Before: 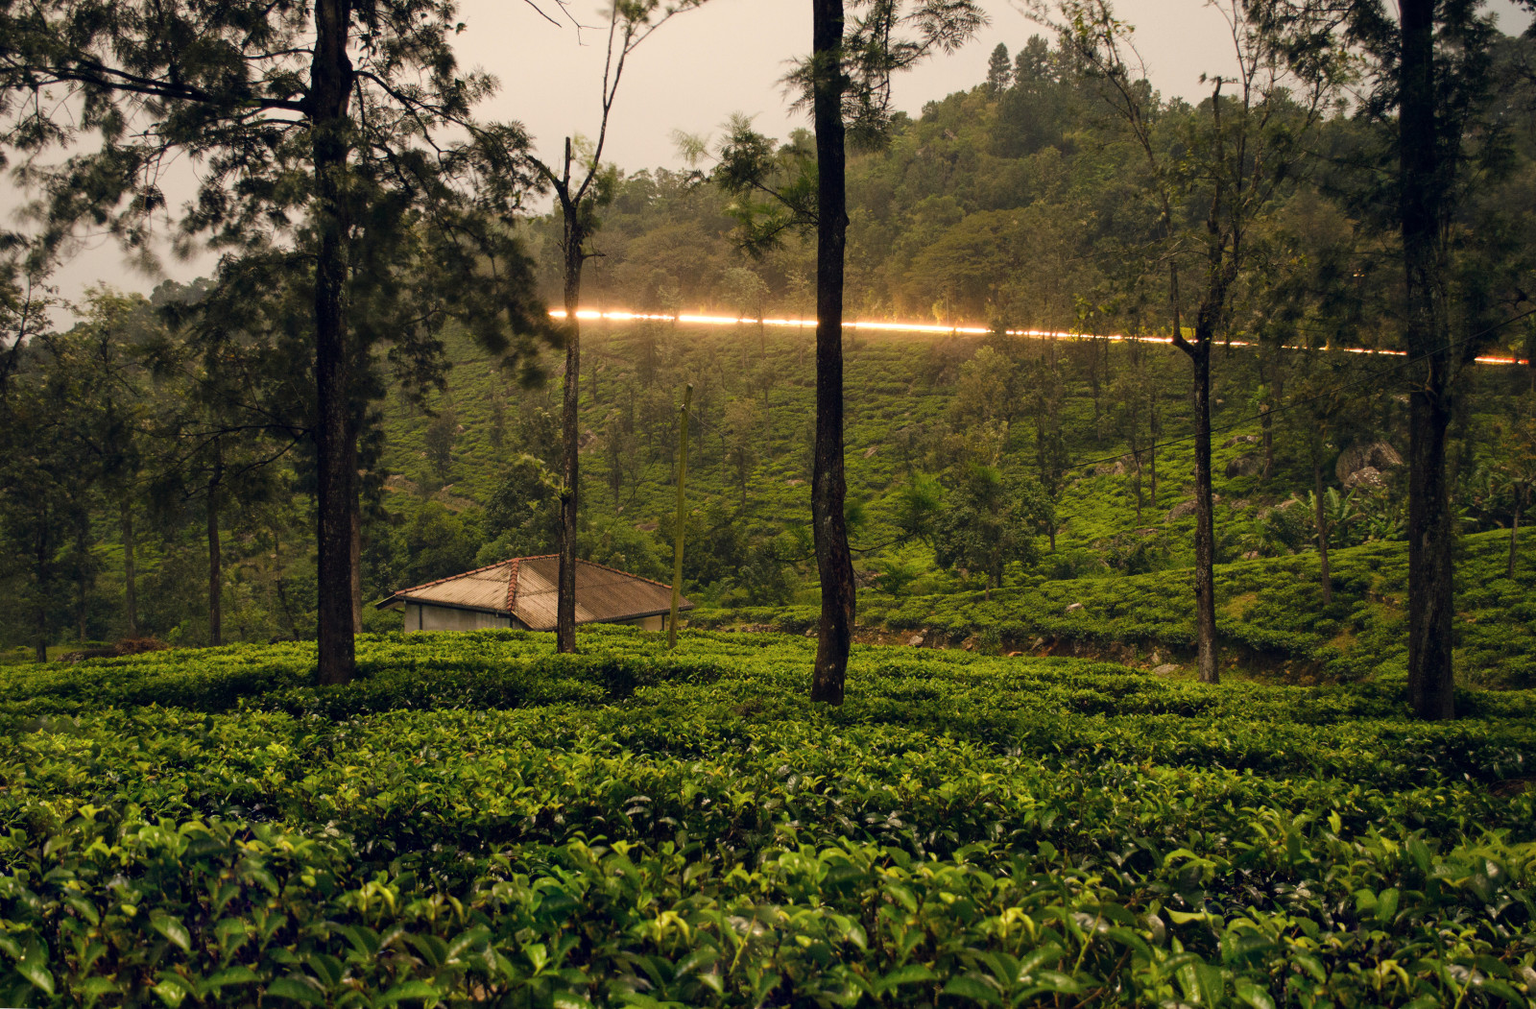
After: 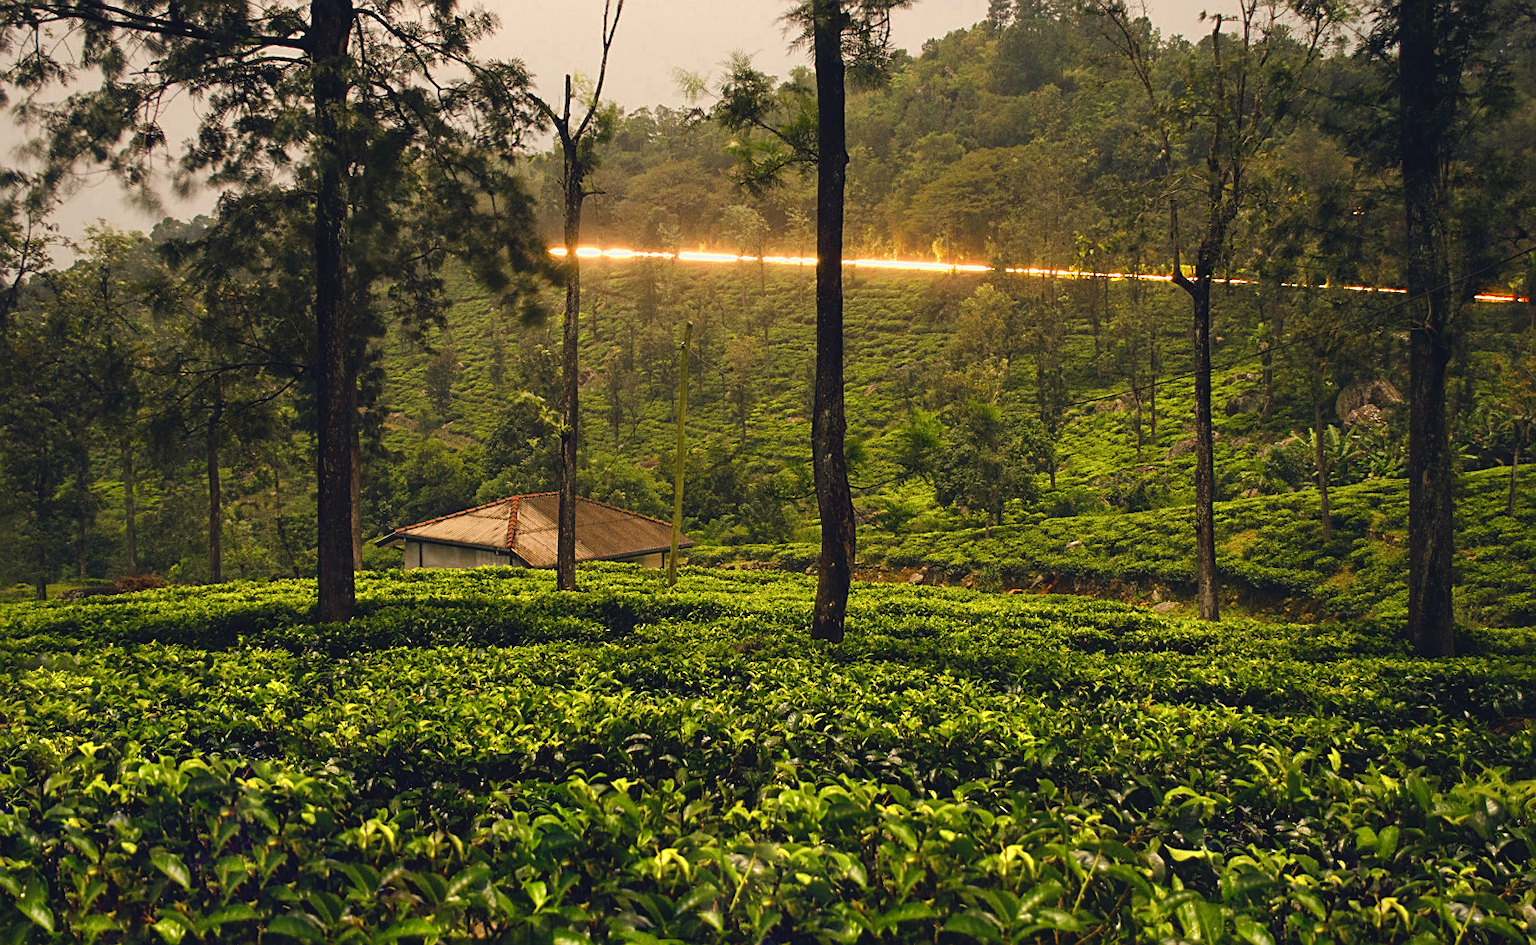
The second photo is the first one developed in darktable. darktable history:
contrast brightness saturation: contrast -0.102, saturation -0.103
sharpen: on, module defaults
crop and rotate: top 6.201%
color balance rgb: perceptual saturation grading › global saturation 14.606%
color zones: curves: ch0 [(0.004, 0.305) (0.261, 0.623) (0.389, 0.399) (0.708, 0.571) (0.947, 0.34)]; ch1 [(0.025, 0.645) (0.229, 0.584) (0.326, 0.551) (0.484, 0.262) (0.757, 0.643)]
